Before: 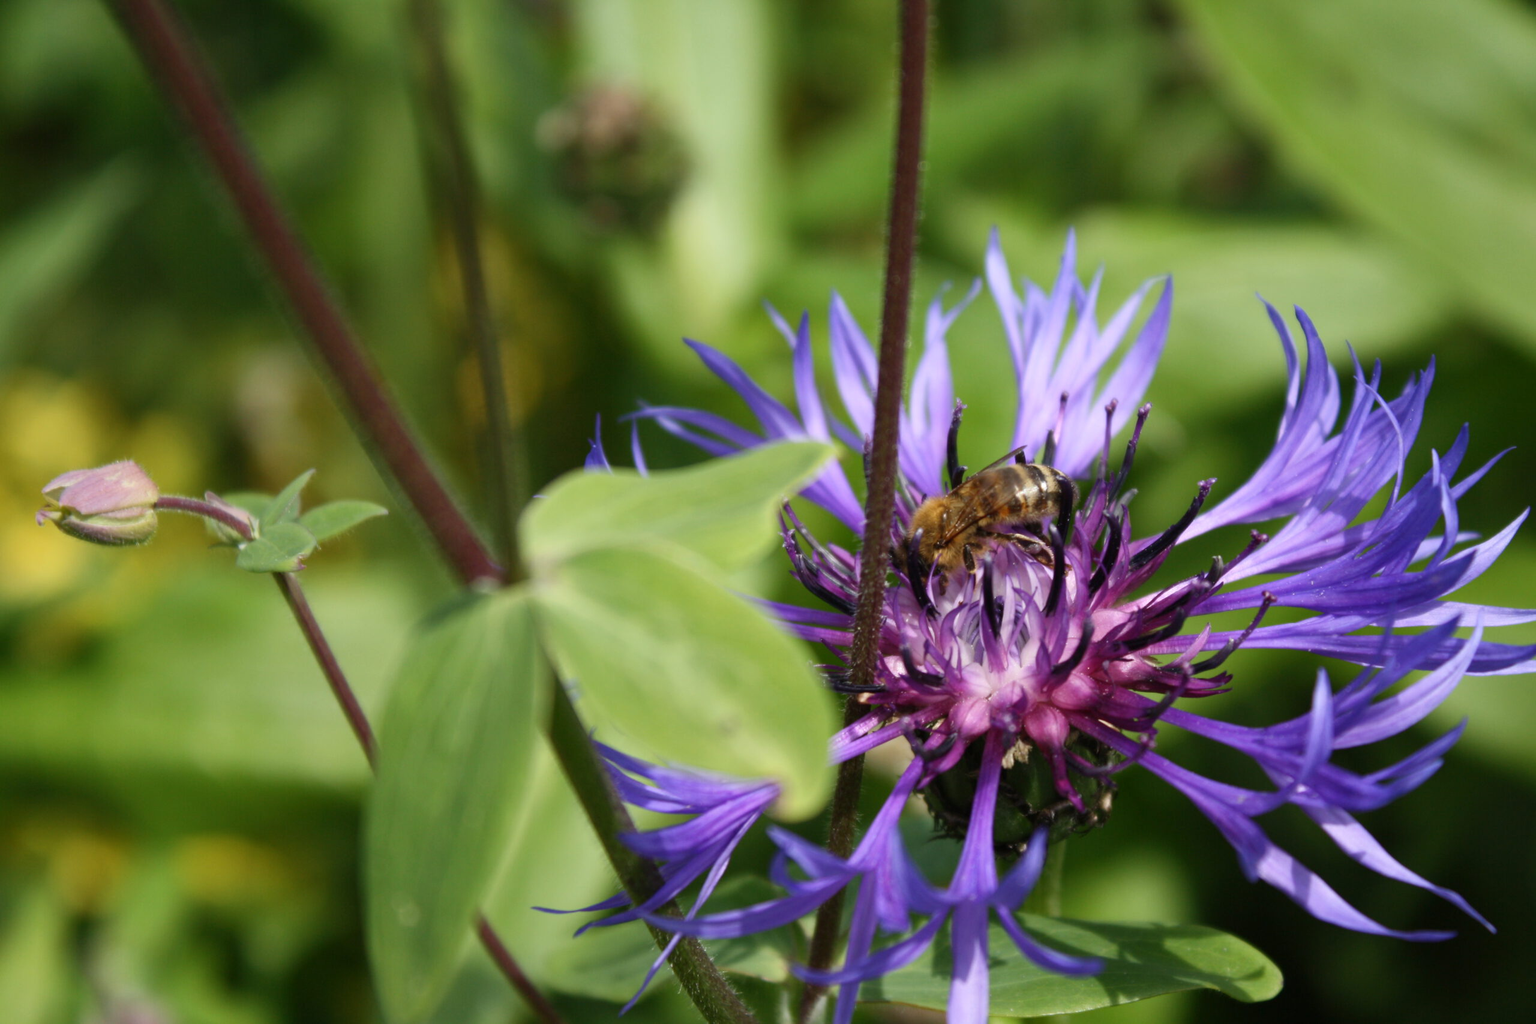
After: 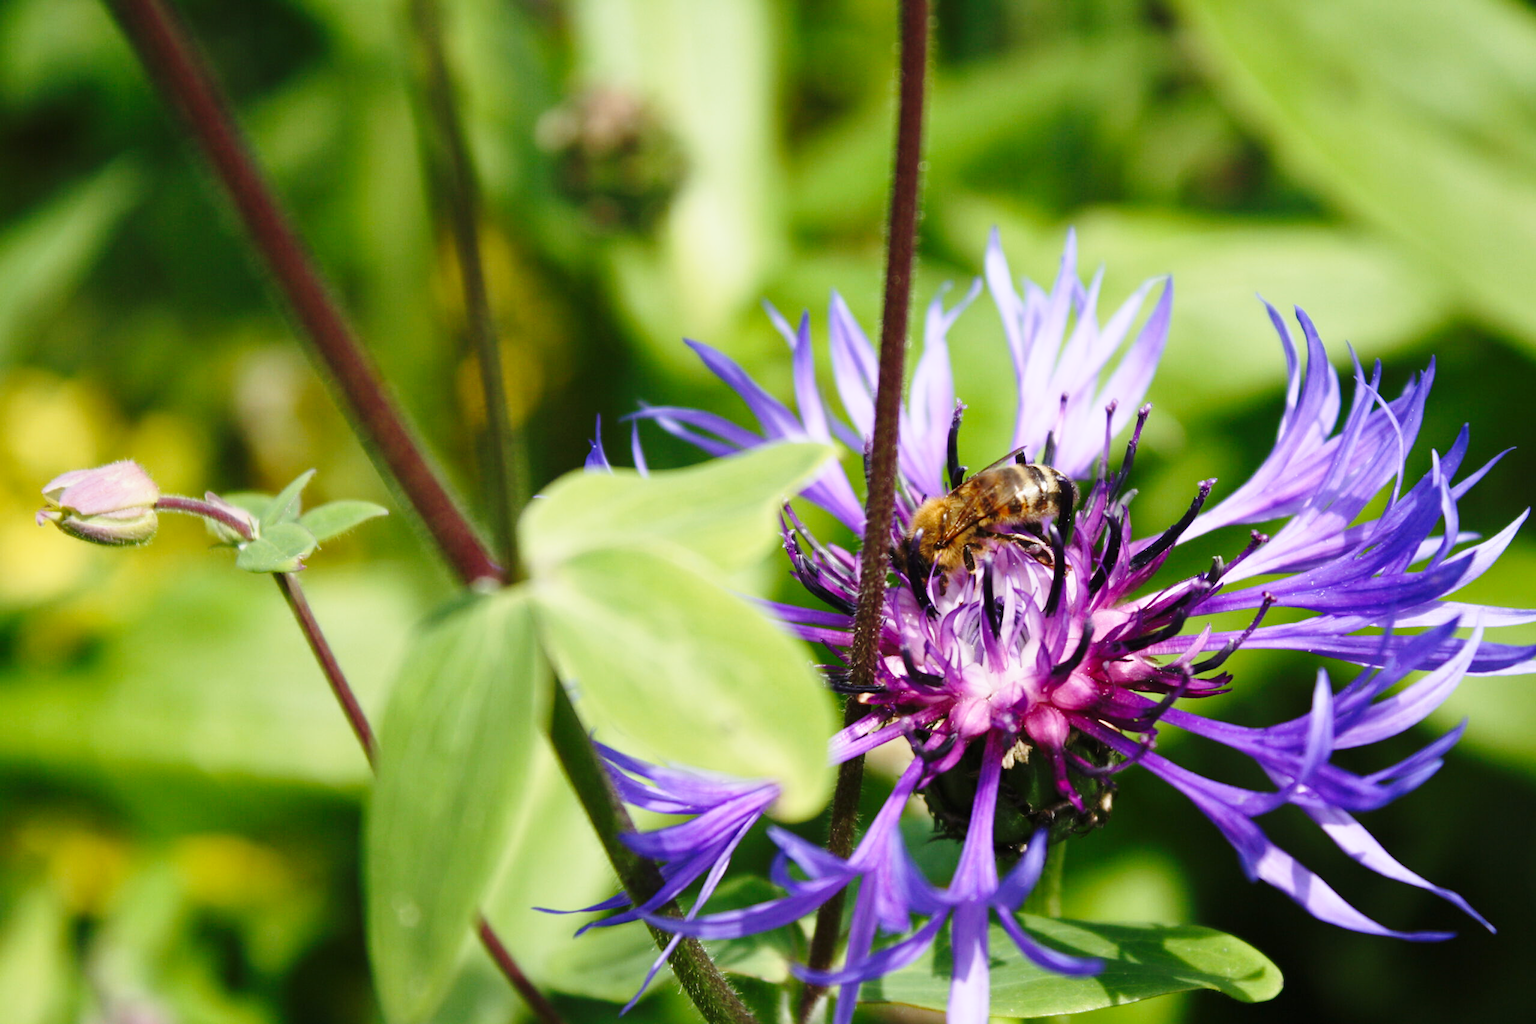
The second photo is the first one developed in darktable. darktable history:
base curve: curves: ch0 [(0, 0) (0.028, 0.03) (0.121, 0.232) (0.46, 0.748) (0.859, 0.968) (1, 1)], preserve colors none
sharpen: amount 0.2
